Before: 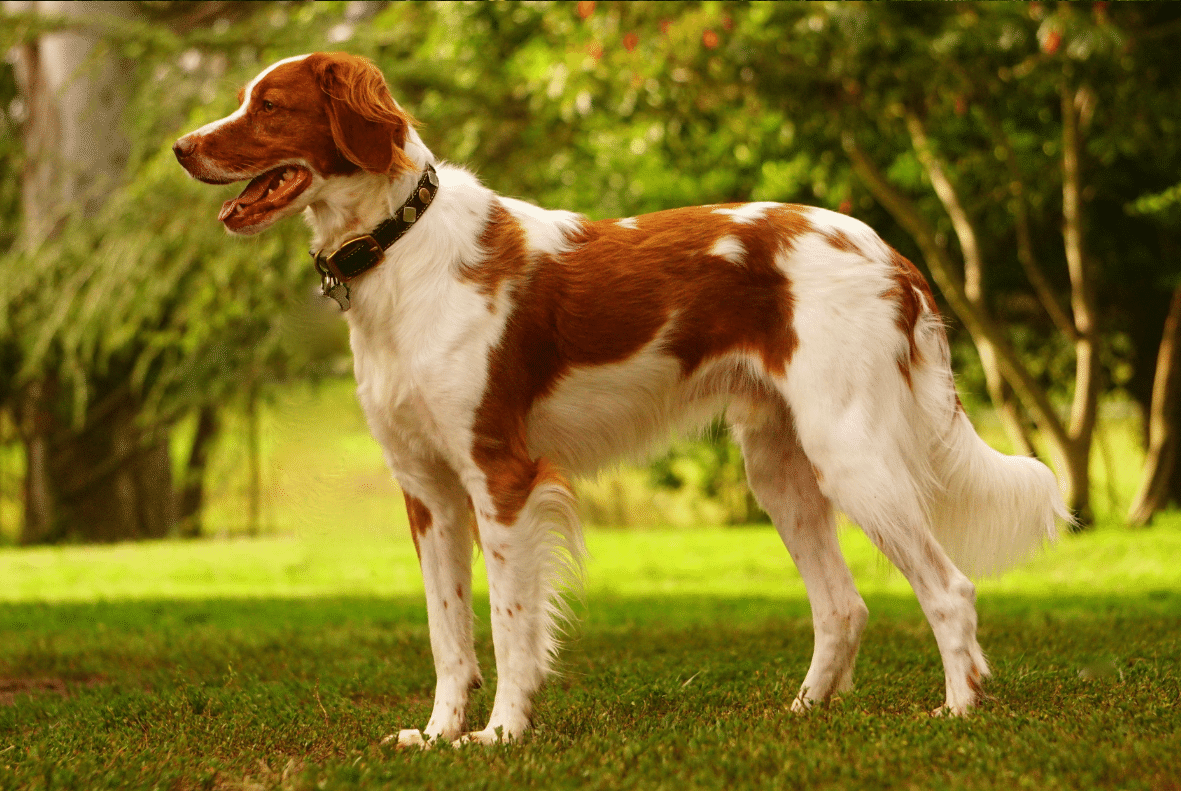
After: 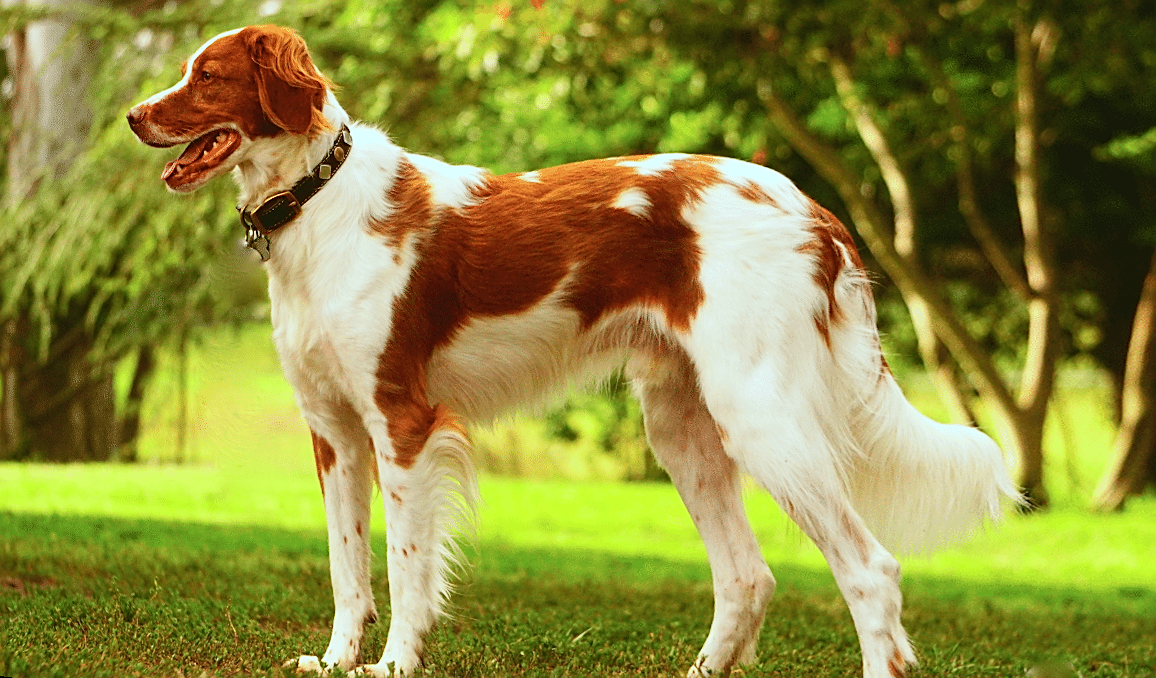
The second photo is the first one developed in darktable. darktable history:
contrast brightness saturation: contrast 0.2, brightness 0.16, saturation 0.22
color correction: highlights a* -11.71, highlights b* -15.58
sharpen: on, module defaults
rotate and perspective: rotation 1.69°, lens shift (vertical) -0.023, lens shift (horizontal) -0.291, crop left 0.025, crop right 0.988, crop top 0.092, crop bottom 0.842
